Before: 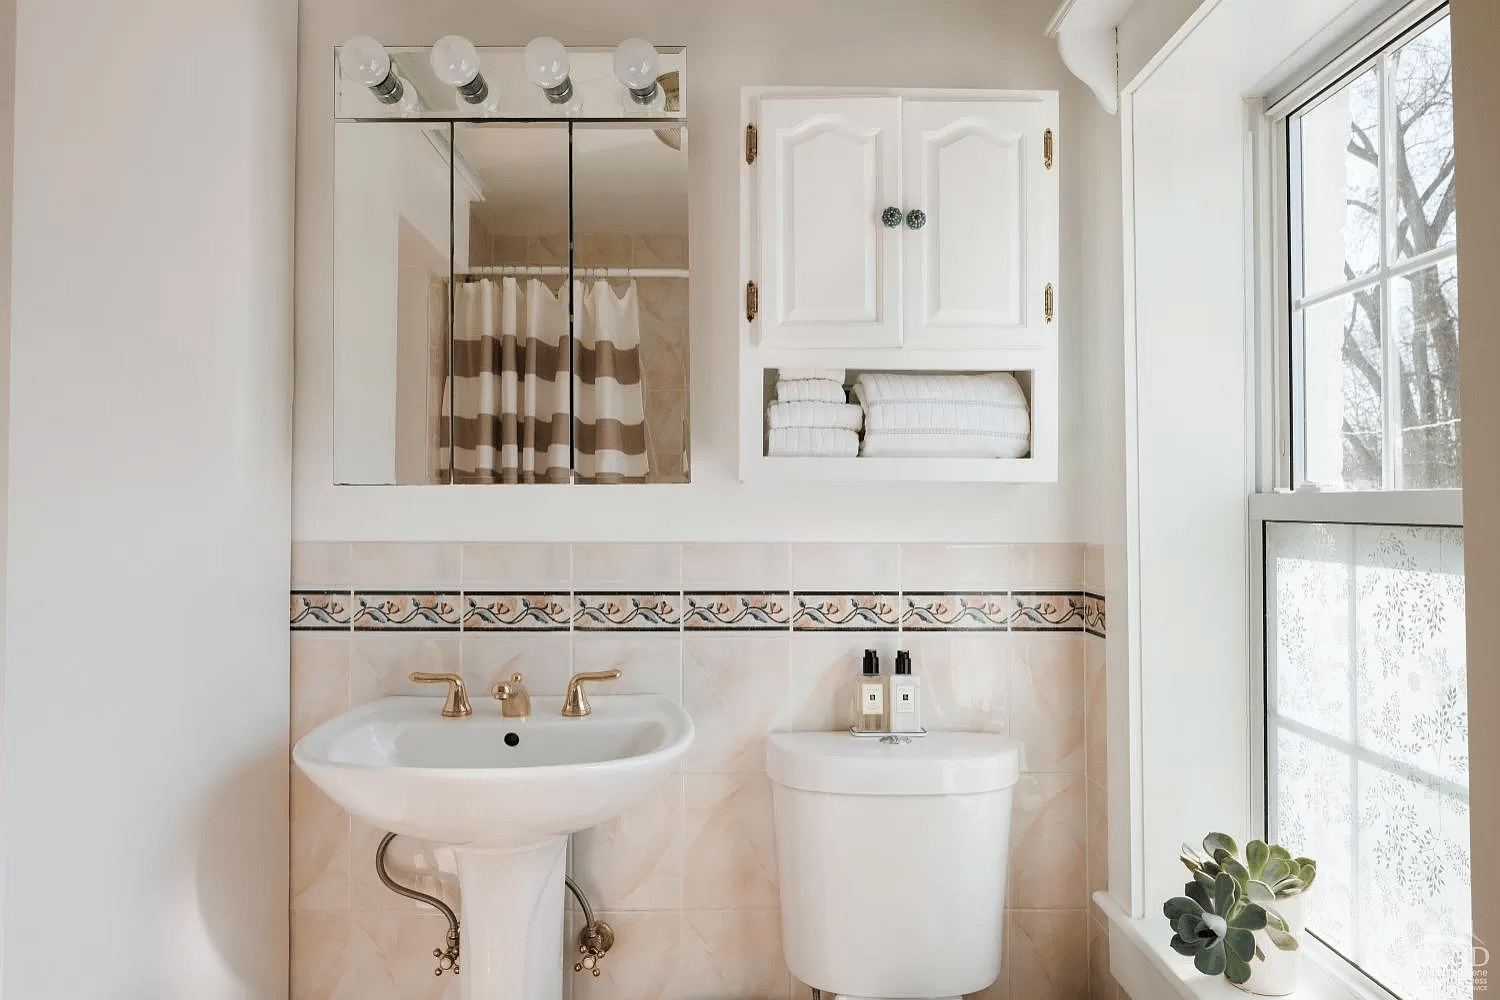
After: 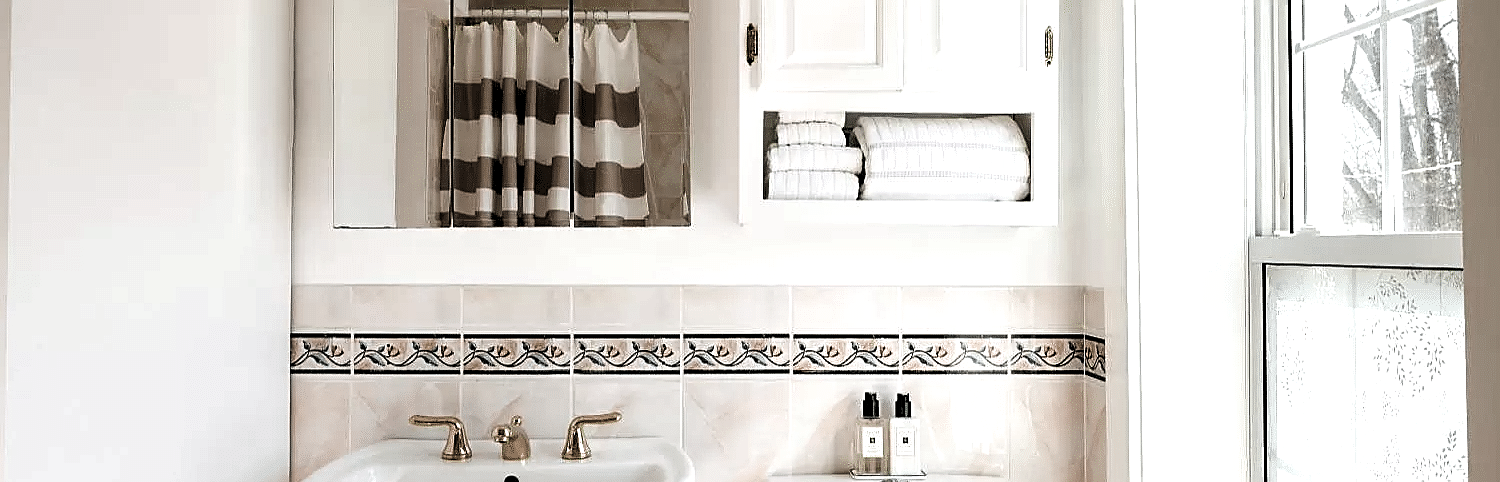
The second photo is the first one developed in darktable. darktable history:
color balance rgb: perceptual saturation grading › global saturation 19.695%, saturation formula JzAzBz (2021)
contrast brightness saturation: contrast 0.102, saturation -0.358
crop and rotate: top 25.744%, bottom 25.96%
sharpen: on, module defaults
levels: levels [0.129, 0.519, 0.867]
